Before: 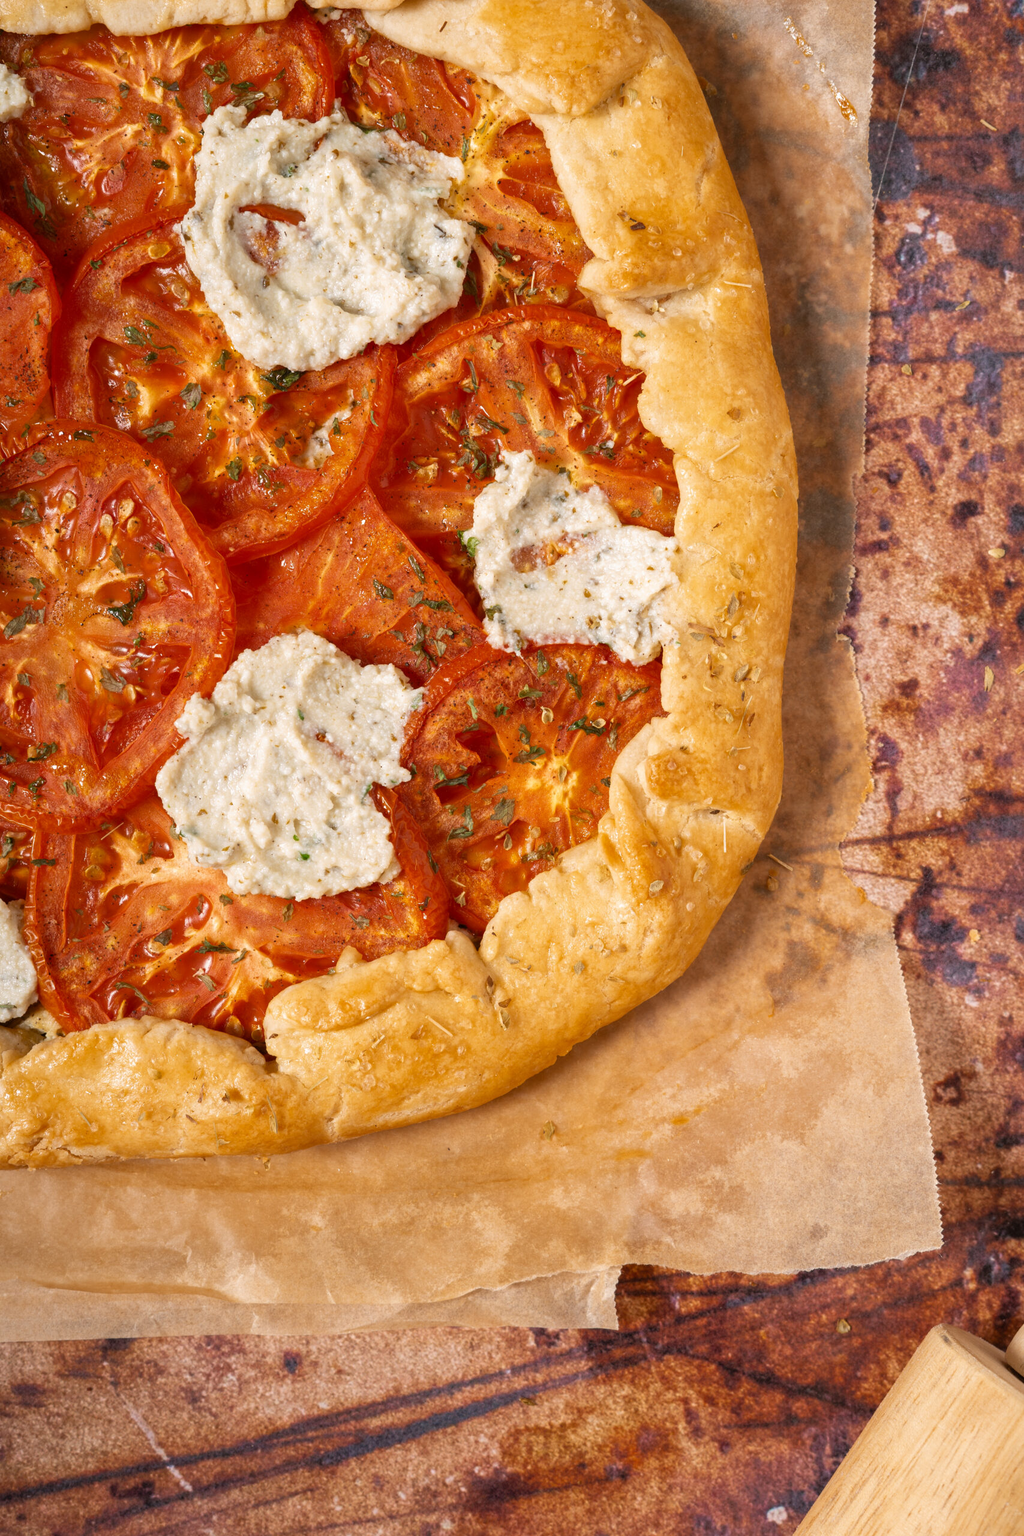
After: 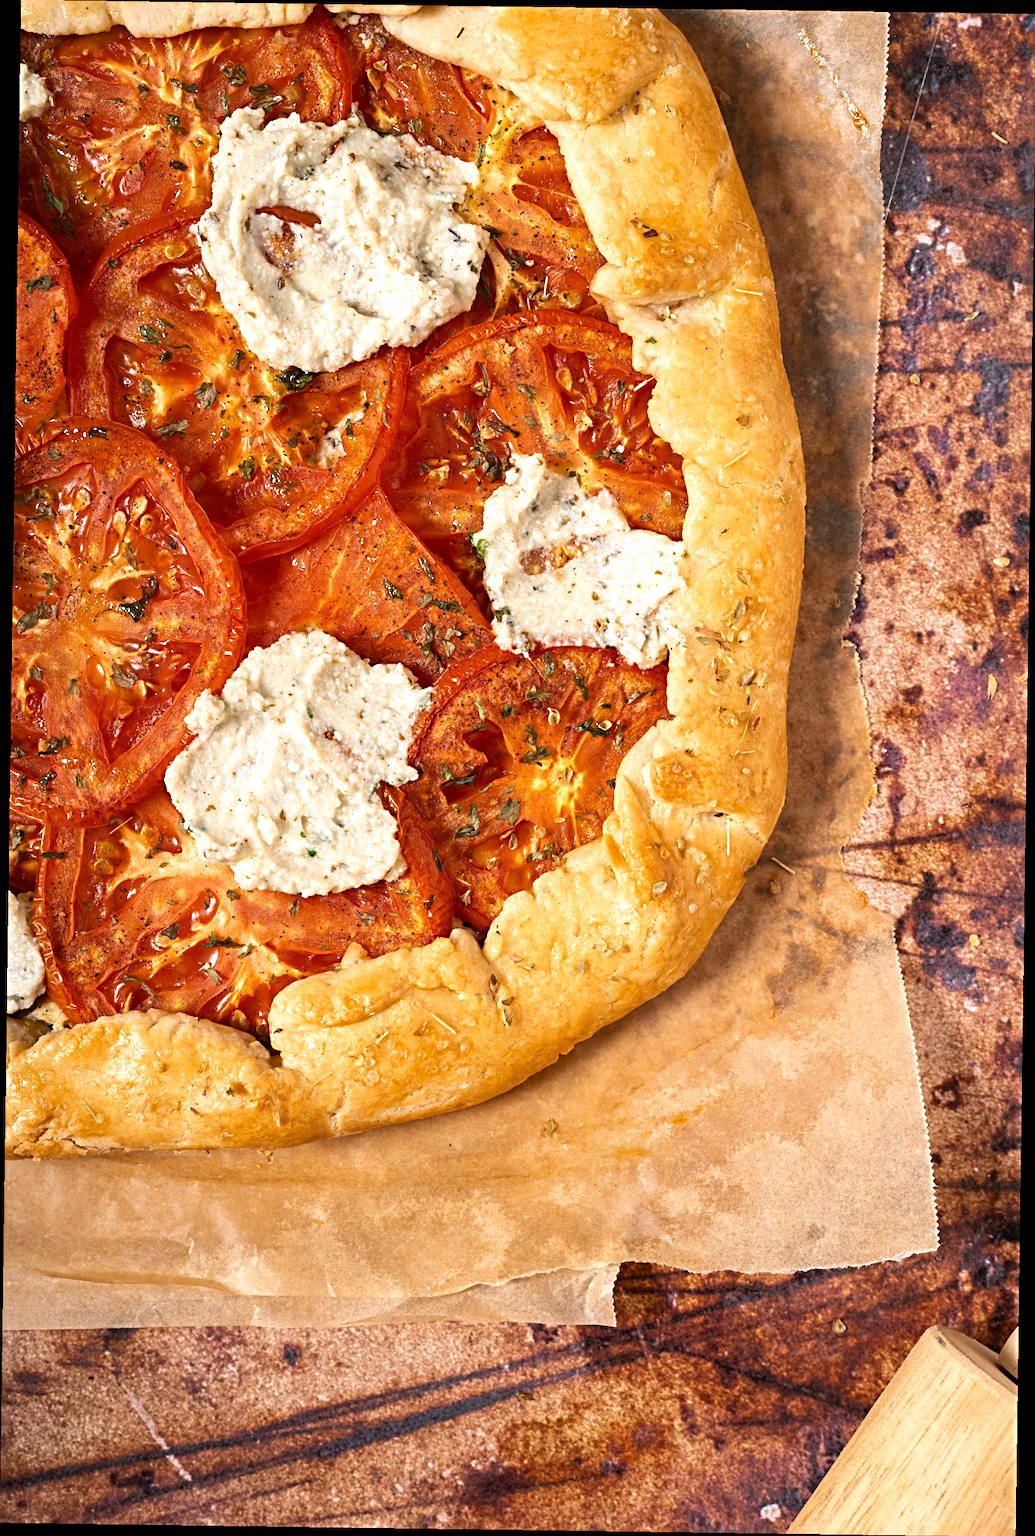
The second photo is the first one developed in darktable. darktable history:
tone equalizer: -8 EV -0.417 EV, -7 EV -0.389 EV, -6 EV -0.333 EV, -5 EV -0.222 EV, -3 EV 0.222 EV, -2 EV 0.333 EV, -1 EV 0.389 EV, +0 EV 0.417 EV, edges refinement/feathering 500, mask exposure compensation -1.57 EV, preserve details no
rotate and perspective: rotation 0.8°, automatic cropping off
sharpen: radius 4.883
